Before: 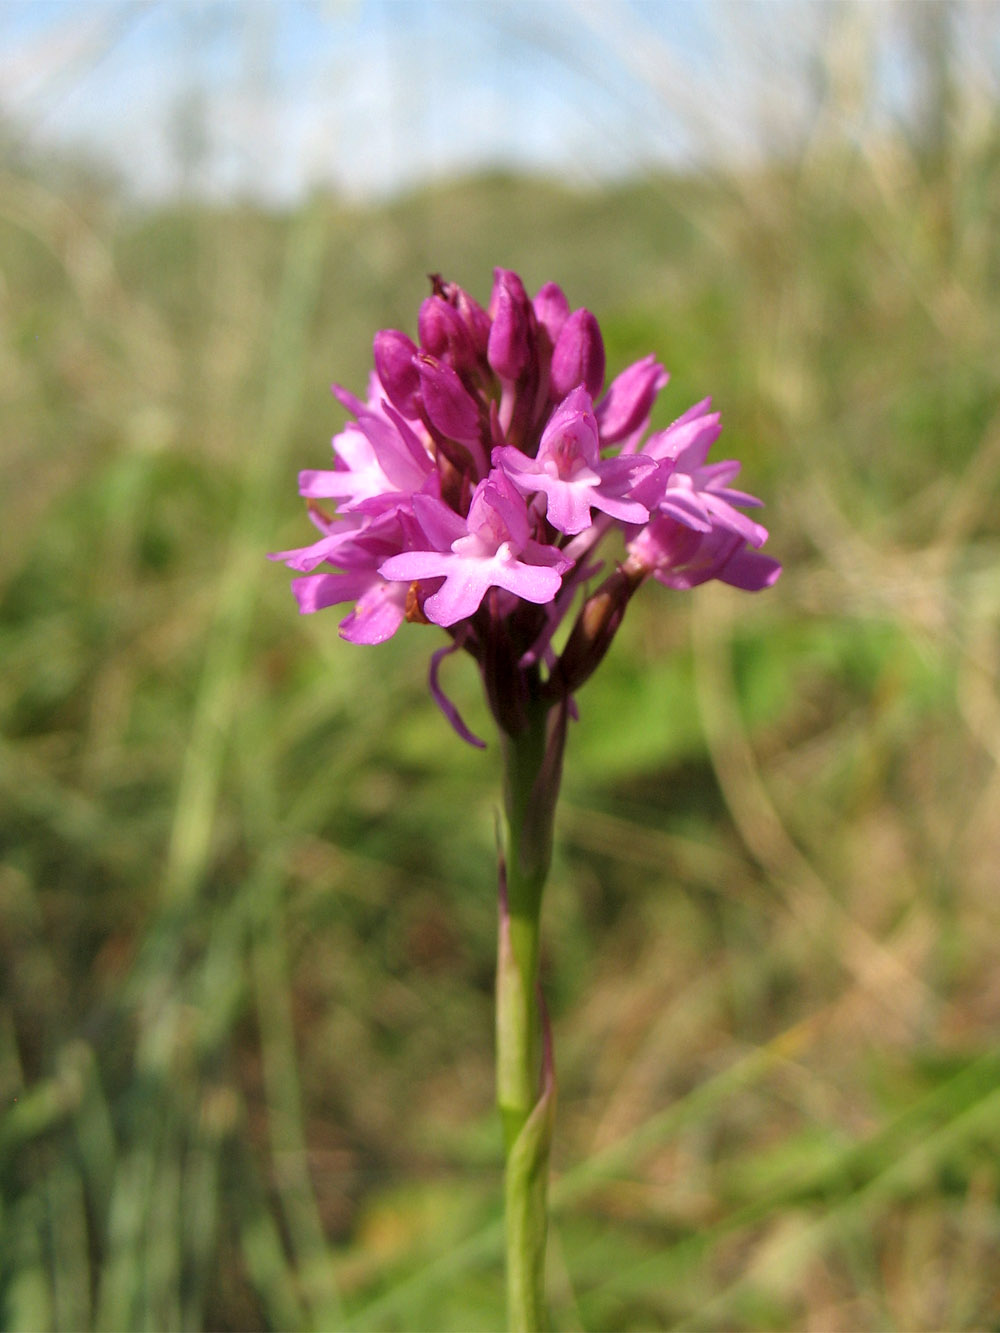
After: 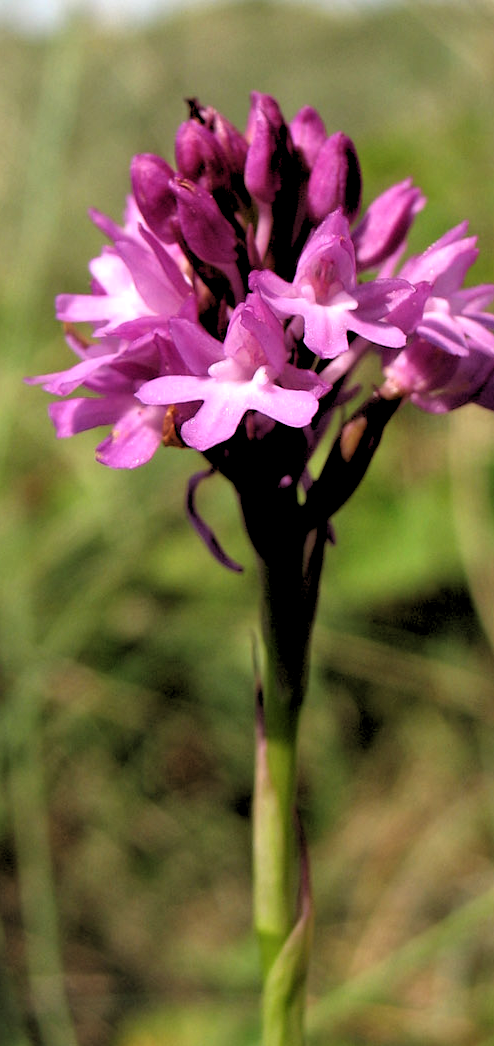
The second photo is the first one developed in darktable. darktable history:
crop and rotate: angle 0.02°, left 24.353%, top 13.219%, right 26.156%, bottom 8.224%
rgb levels: levels [[0.034, 0.472, 0.904], [0, 0.5, 1], [0, 0.5, 1]]
